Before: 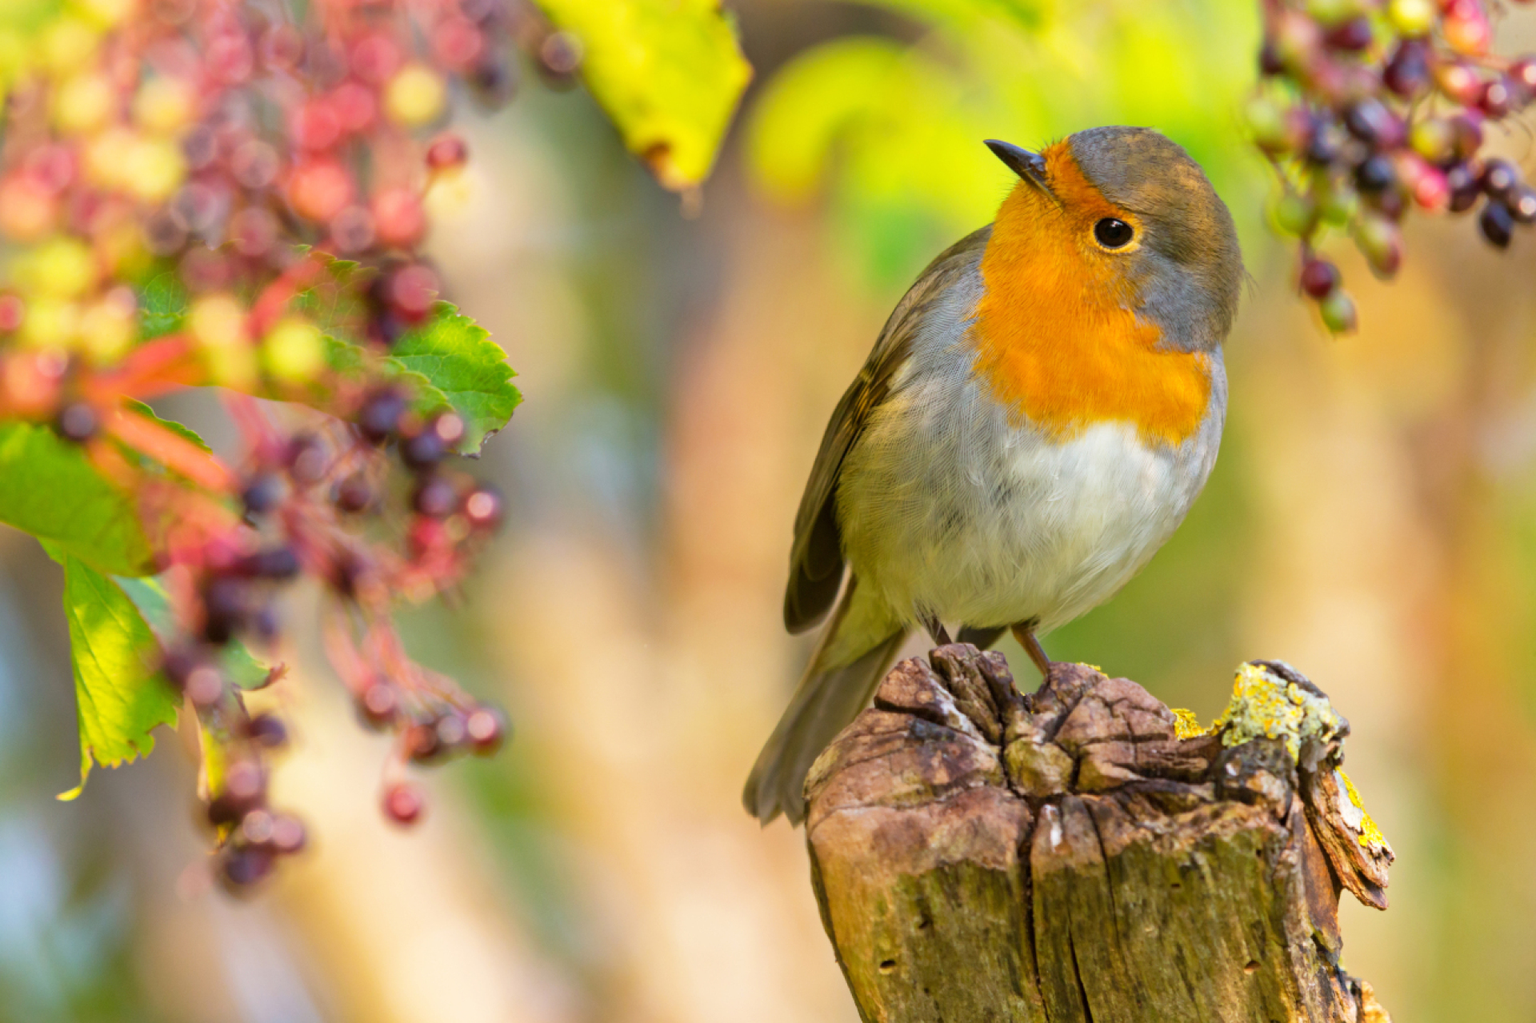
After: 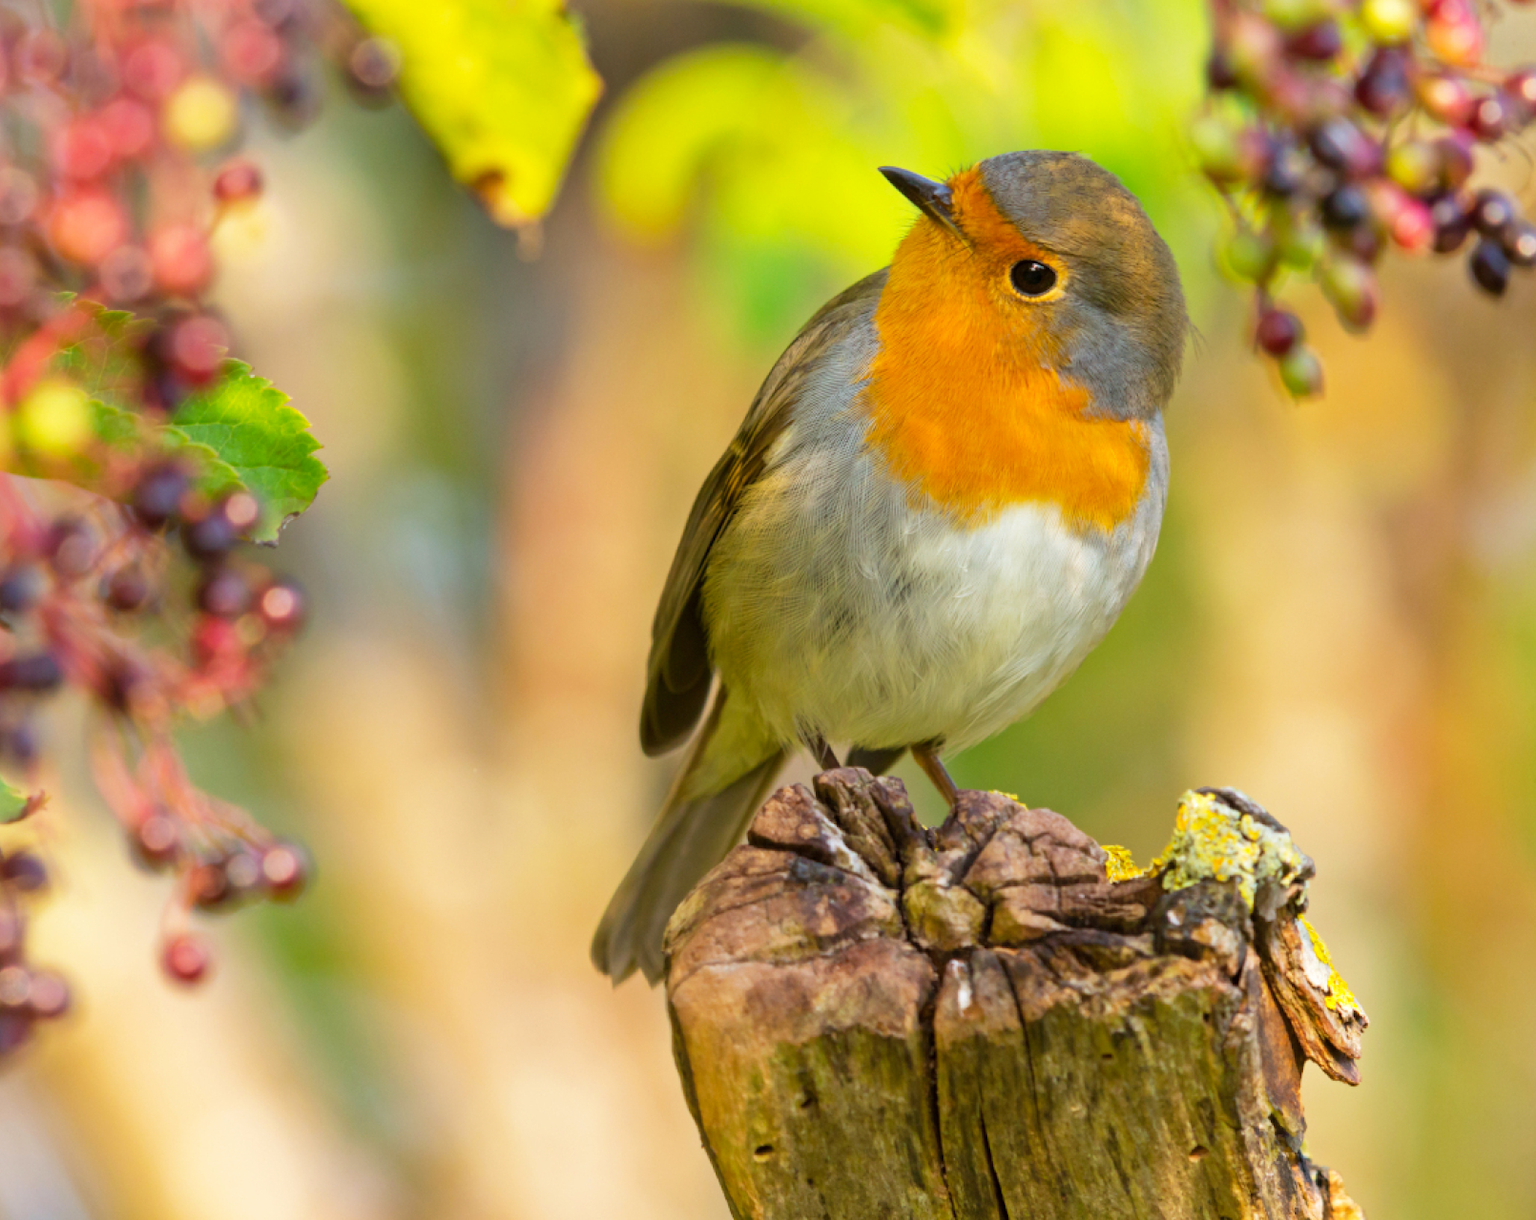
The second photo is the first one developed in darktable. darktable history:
rgb curve: curves: ch2 [(0, 0) (0.567, 0.512) (1, 1)], mode RGB, independent channels
crop: left 16.145%
